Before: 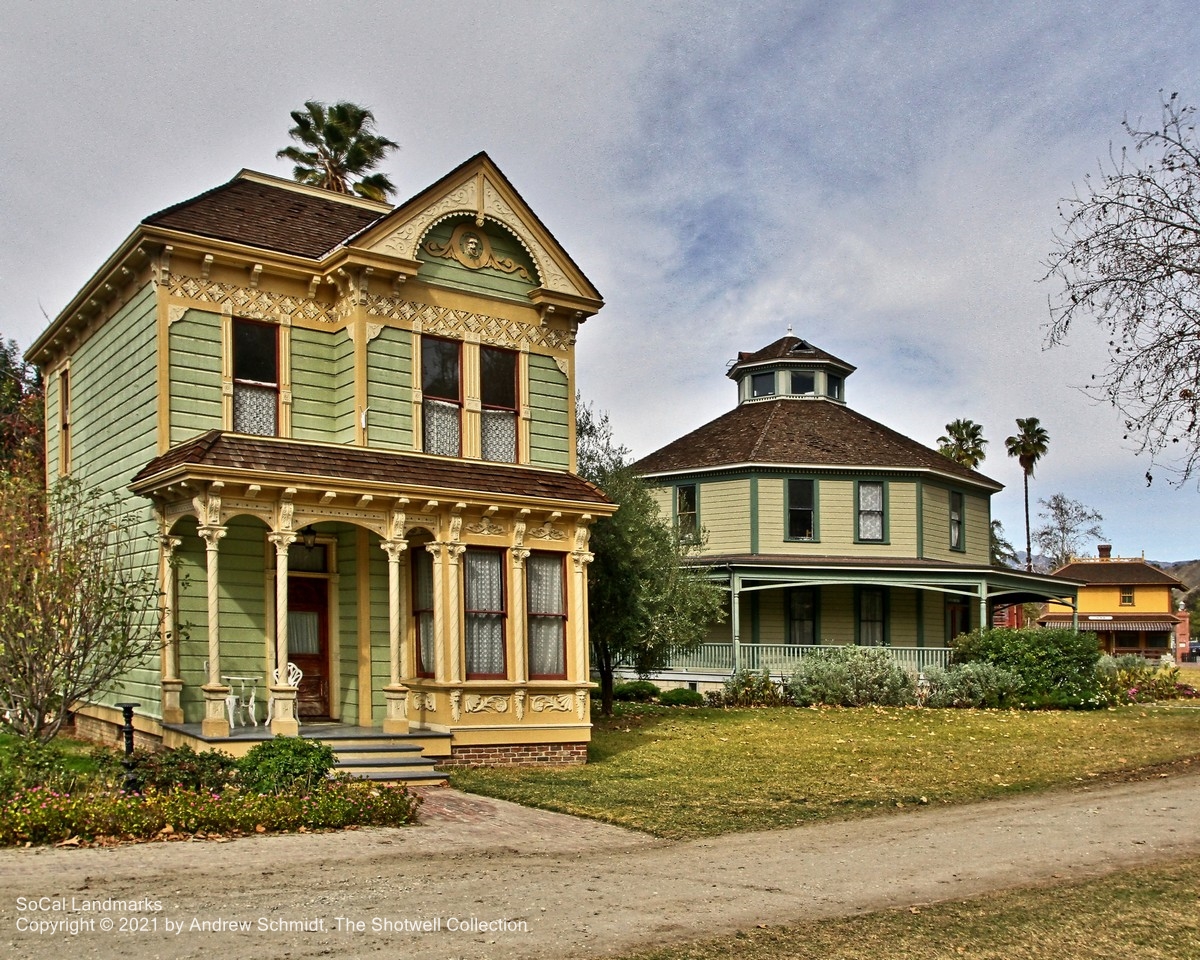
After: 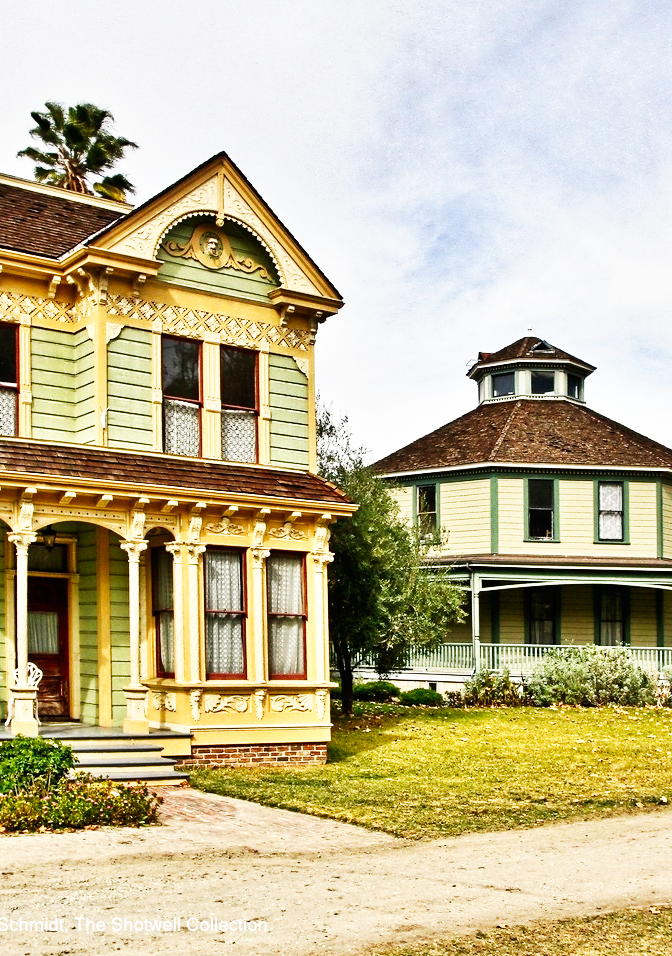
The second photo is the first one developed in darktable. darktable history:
base curve: curves: ch0 [(0, 0) (0.007, 0.004) (0.027, 0.03) (0.046, 0.07) (0.207, 0.54) (0.442, 0.872) (0.673, 0.972) (1, 1)], preserve colors none
crop: left 21.674%, right 22.086%
